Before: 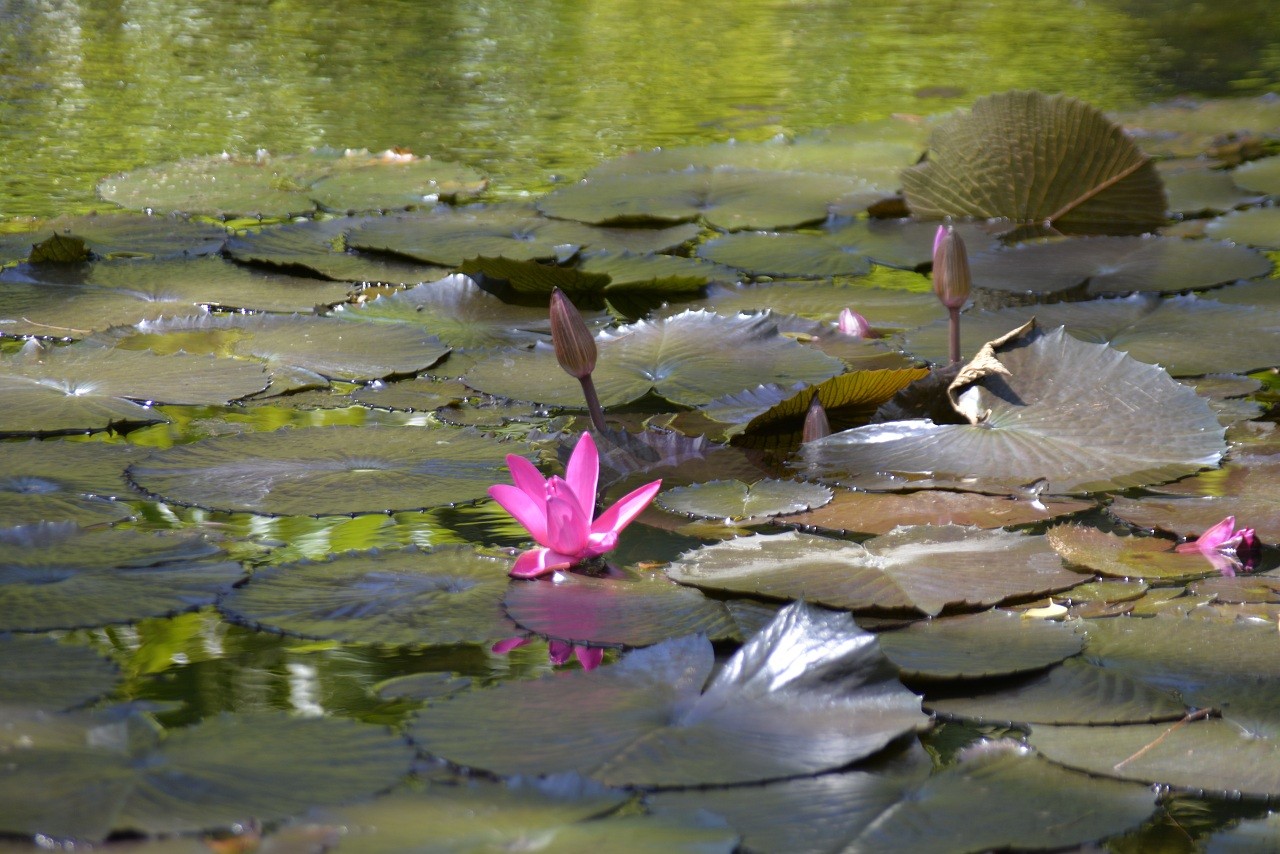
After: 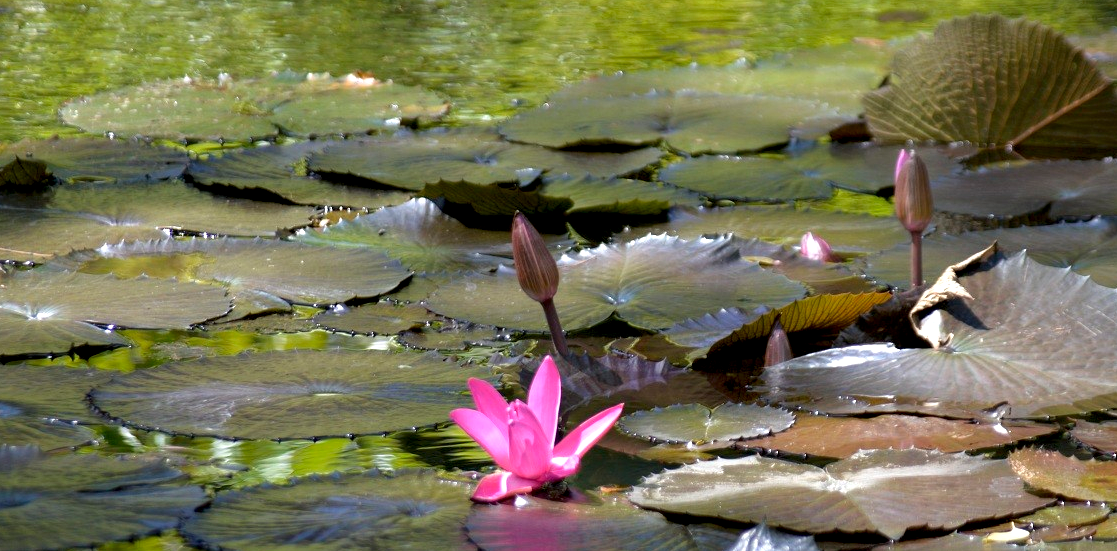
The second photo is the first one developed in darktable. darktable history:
crop: left 3.015%, top 8.969%, right 9.647%, bottom 26.457%
contrast equalizer: y [[0.546, 0.552, 0.554, 0.554, 0.552, 0.546], [0.5 ×6], [0.5 ×6], [0 ×6], [0 ×6]]
